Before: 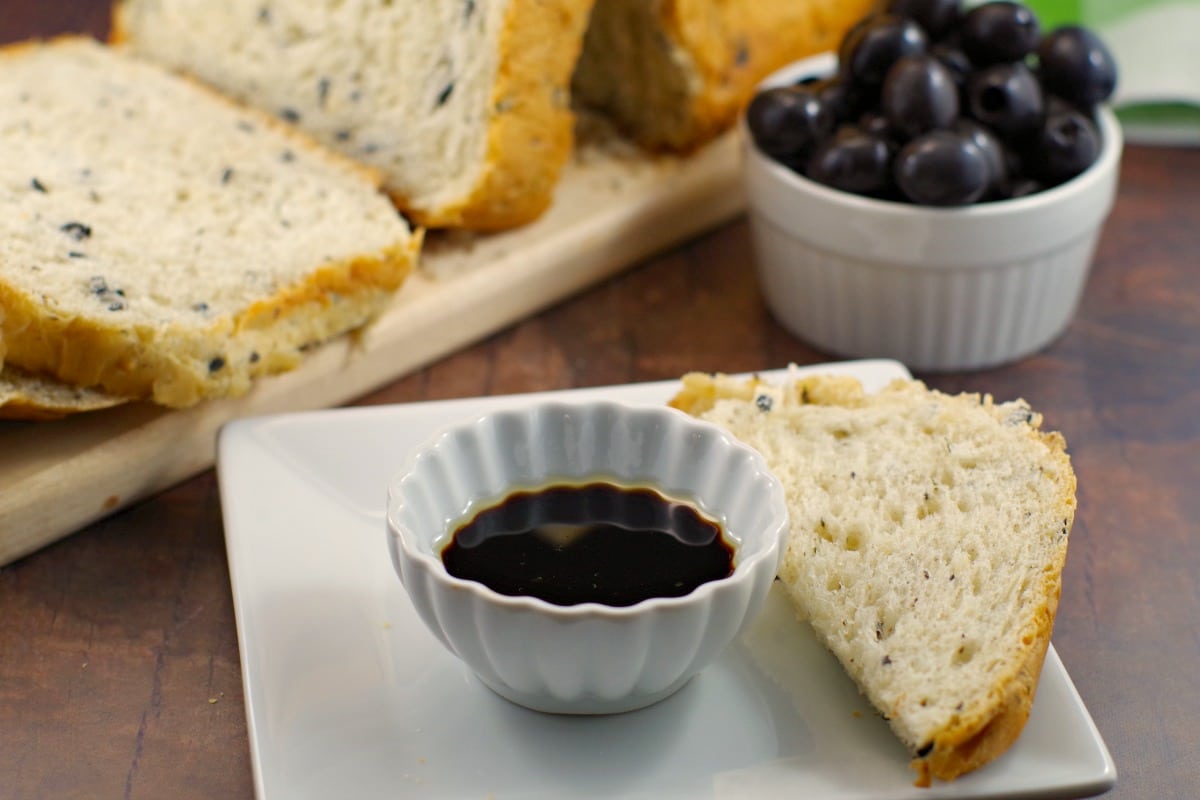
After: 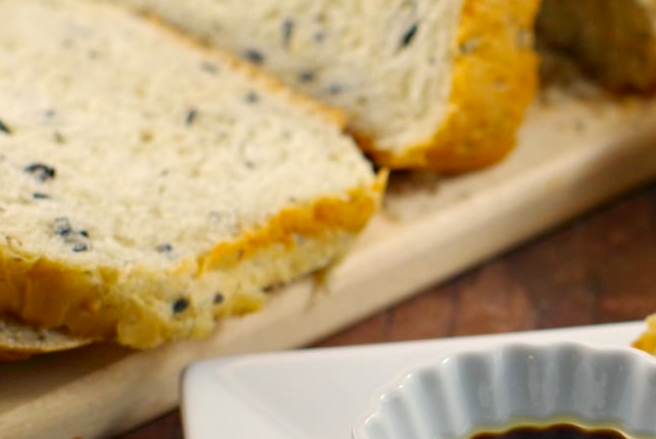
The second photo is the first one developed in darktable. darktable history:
contrast brightness saturation: saturation 0.18
crop and rotate: left 3.047%, top 7.509%, right 42.236%, bottom 37.598%
